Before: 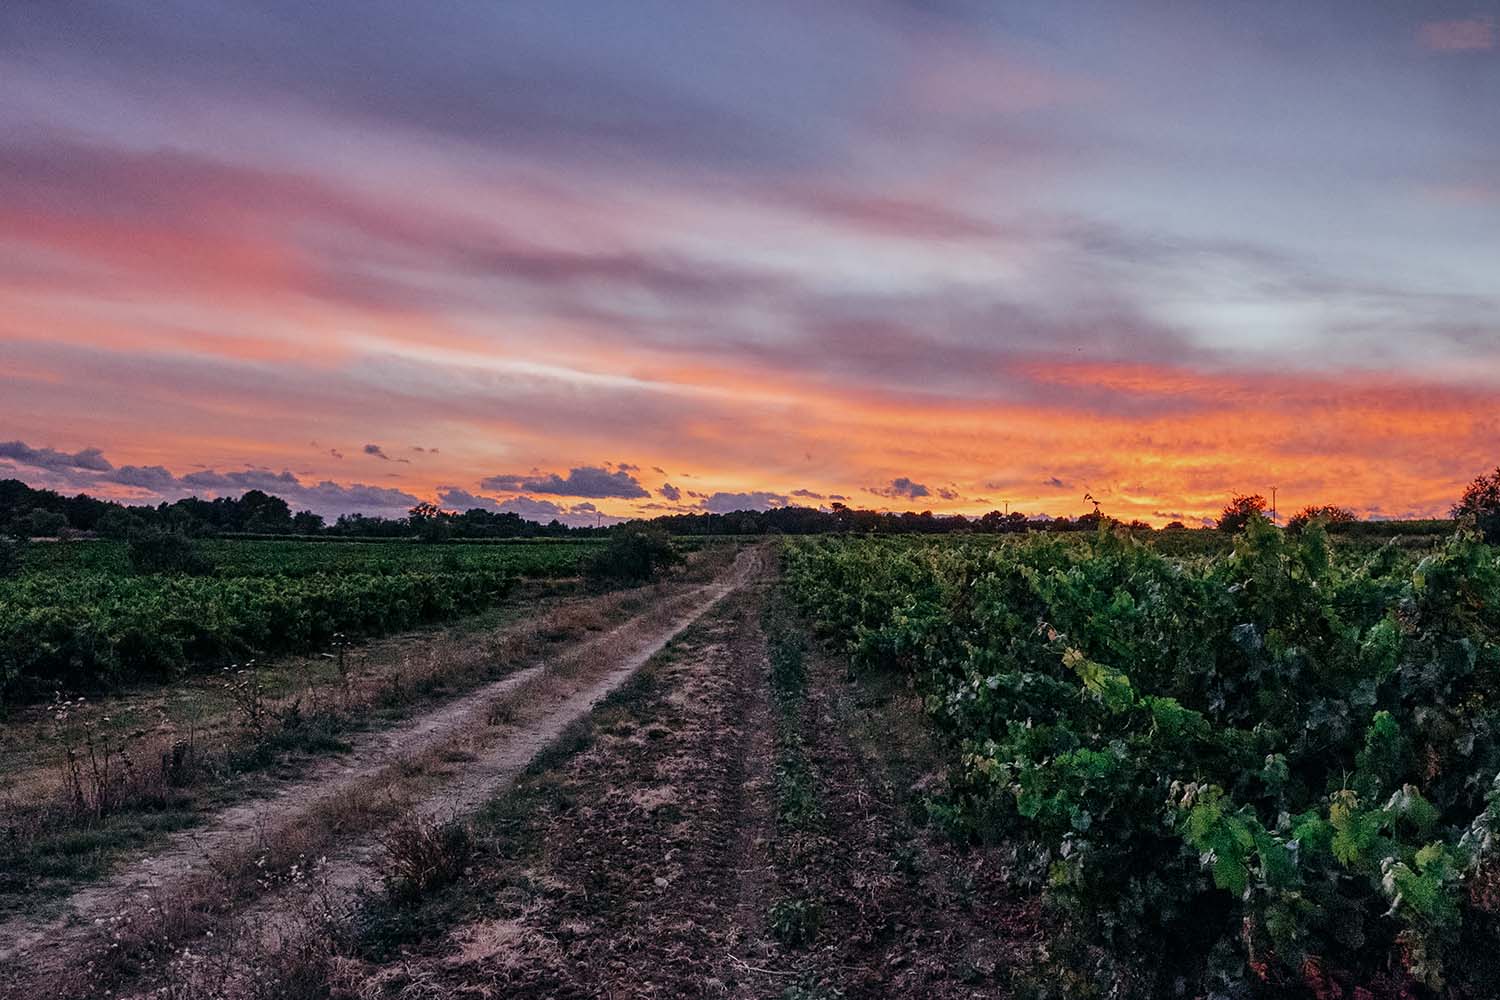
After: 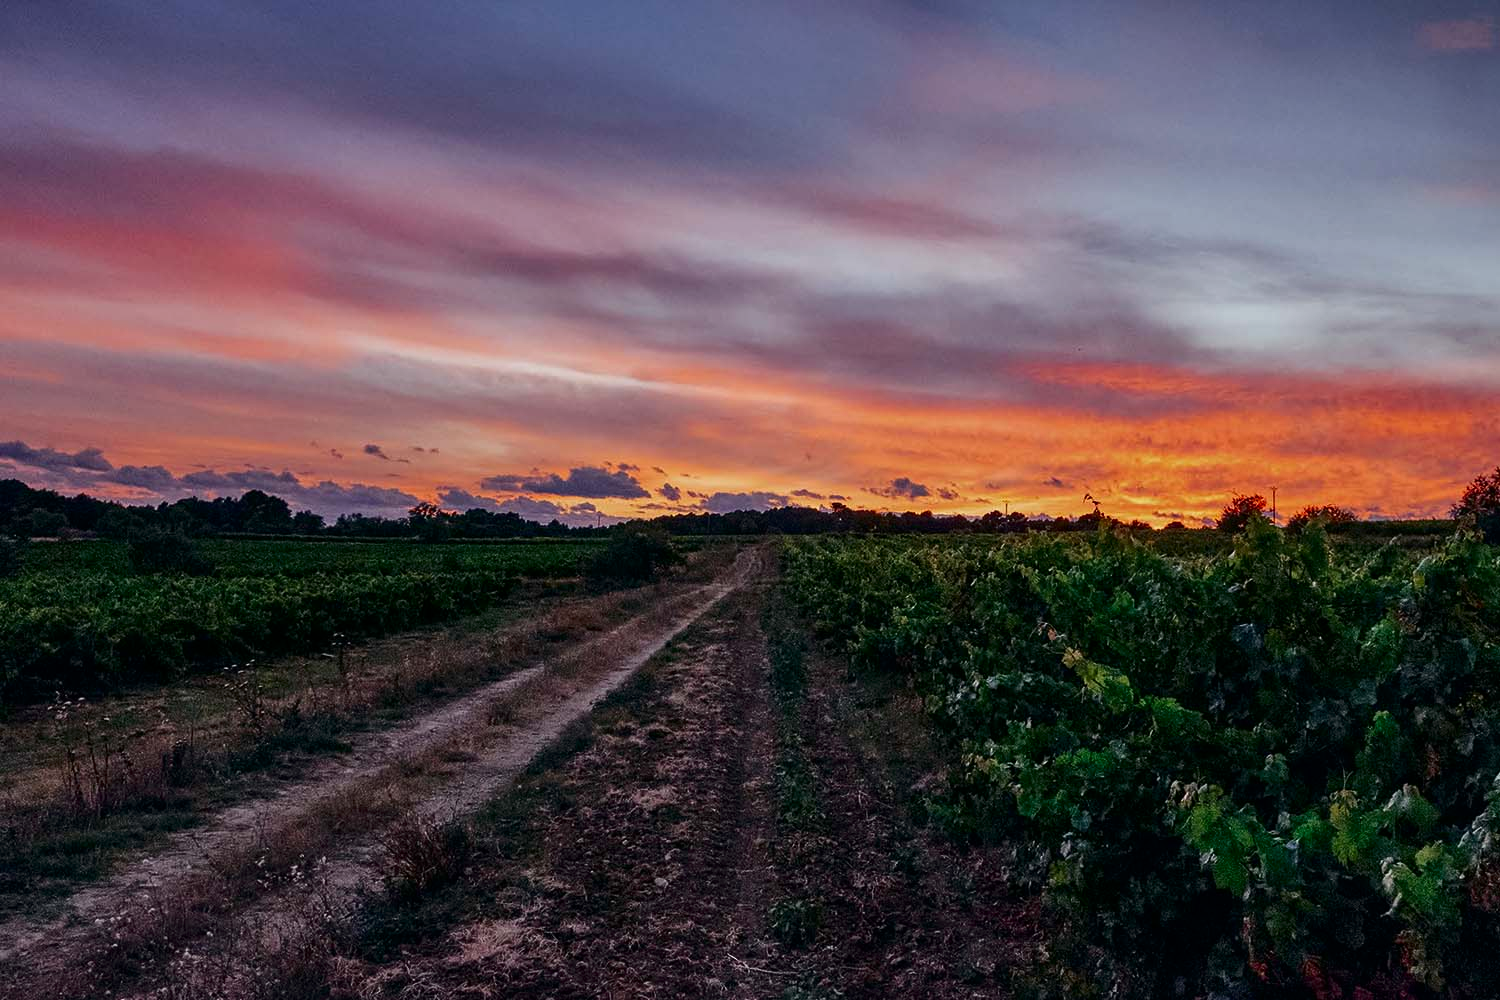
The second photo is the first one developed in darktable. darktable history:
contrast brightness saturation: contrast 0.069, brightness -0.144, saturation 0.108
